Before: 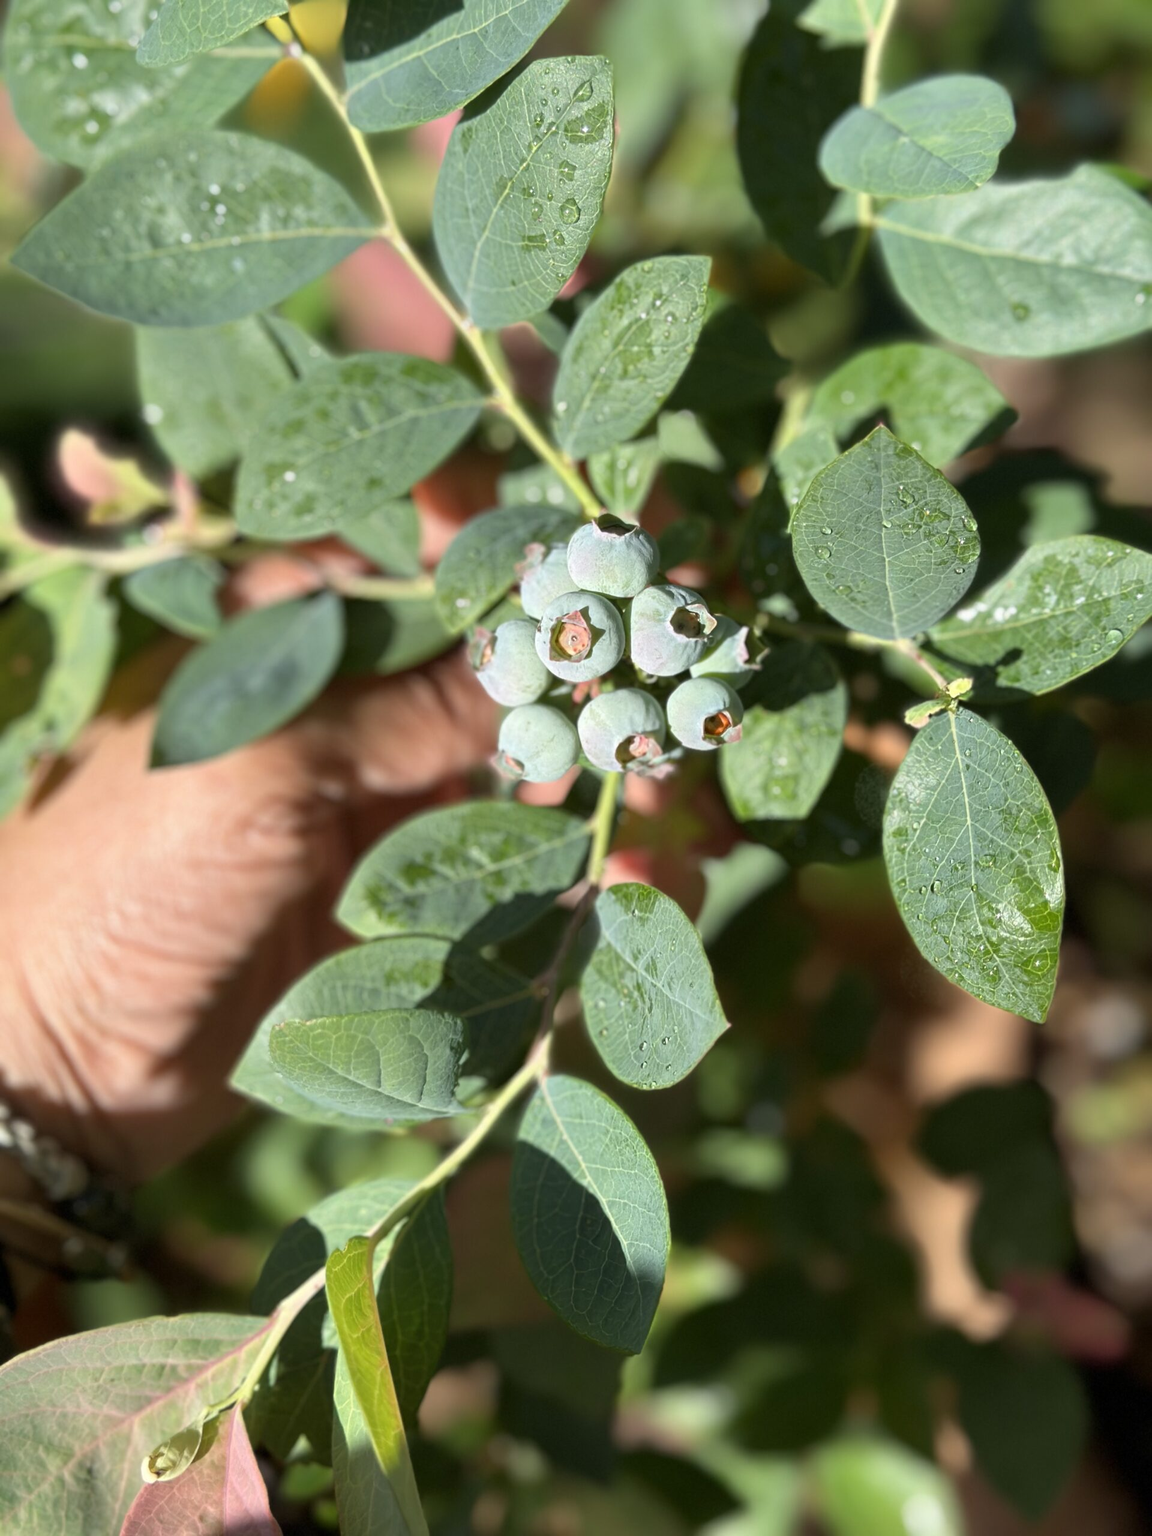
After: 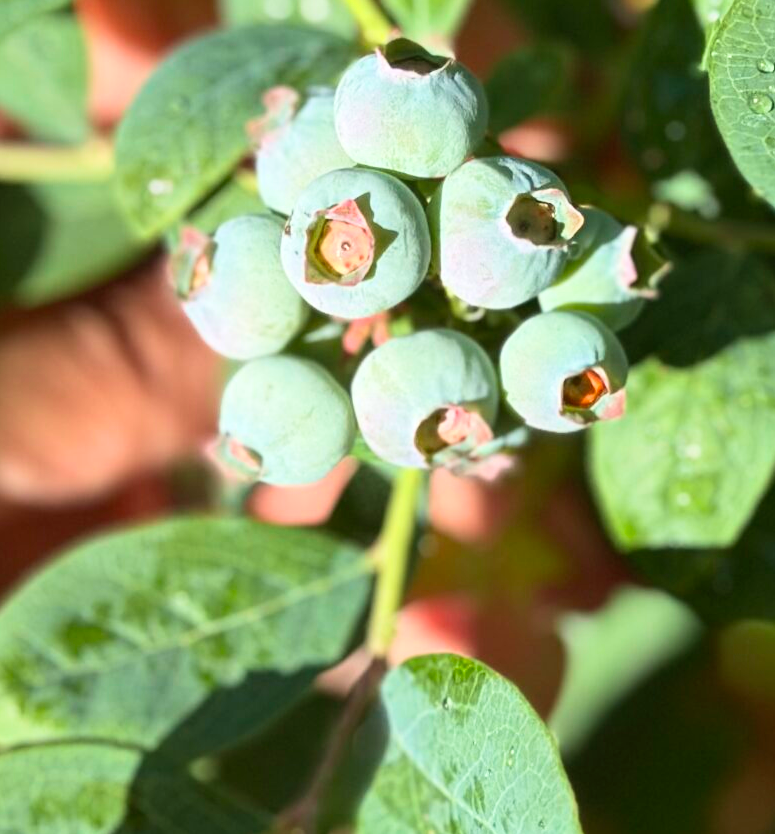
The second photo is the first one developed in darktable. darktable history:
contrast brightness saturation: contrast 0.204, brightness 0.156, saturation 0.216
velvia: on, module defaults
crop: left 31.844%, top 31.985%, right 27.745%, bottom 35.424%
